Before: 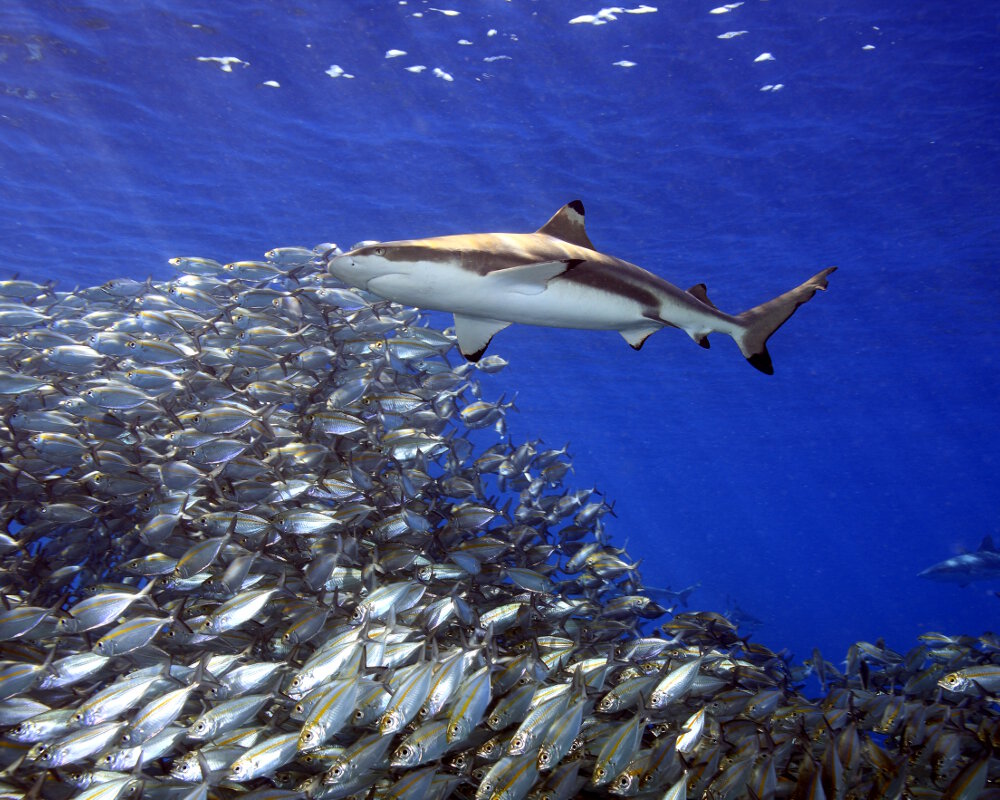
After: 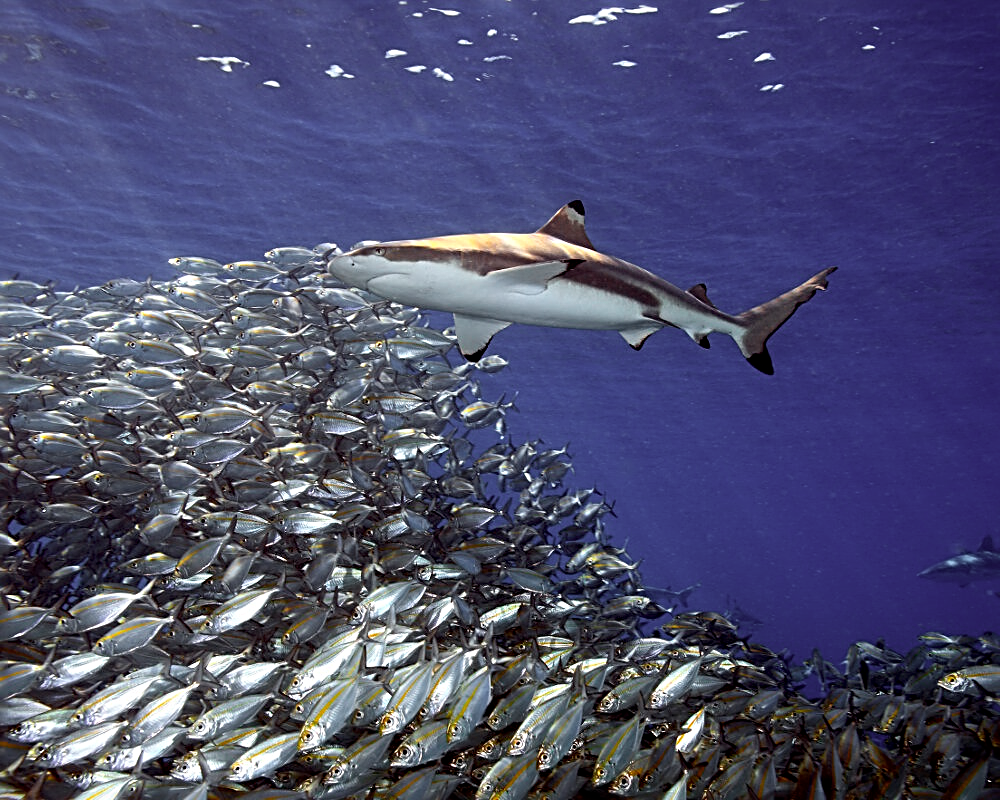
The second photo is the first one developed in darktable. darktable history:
sharpen: radius 2.817, amount 0.715
color zones: curves: ch1 [(0.25, 0.61) (0.75, 0.248)]
